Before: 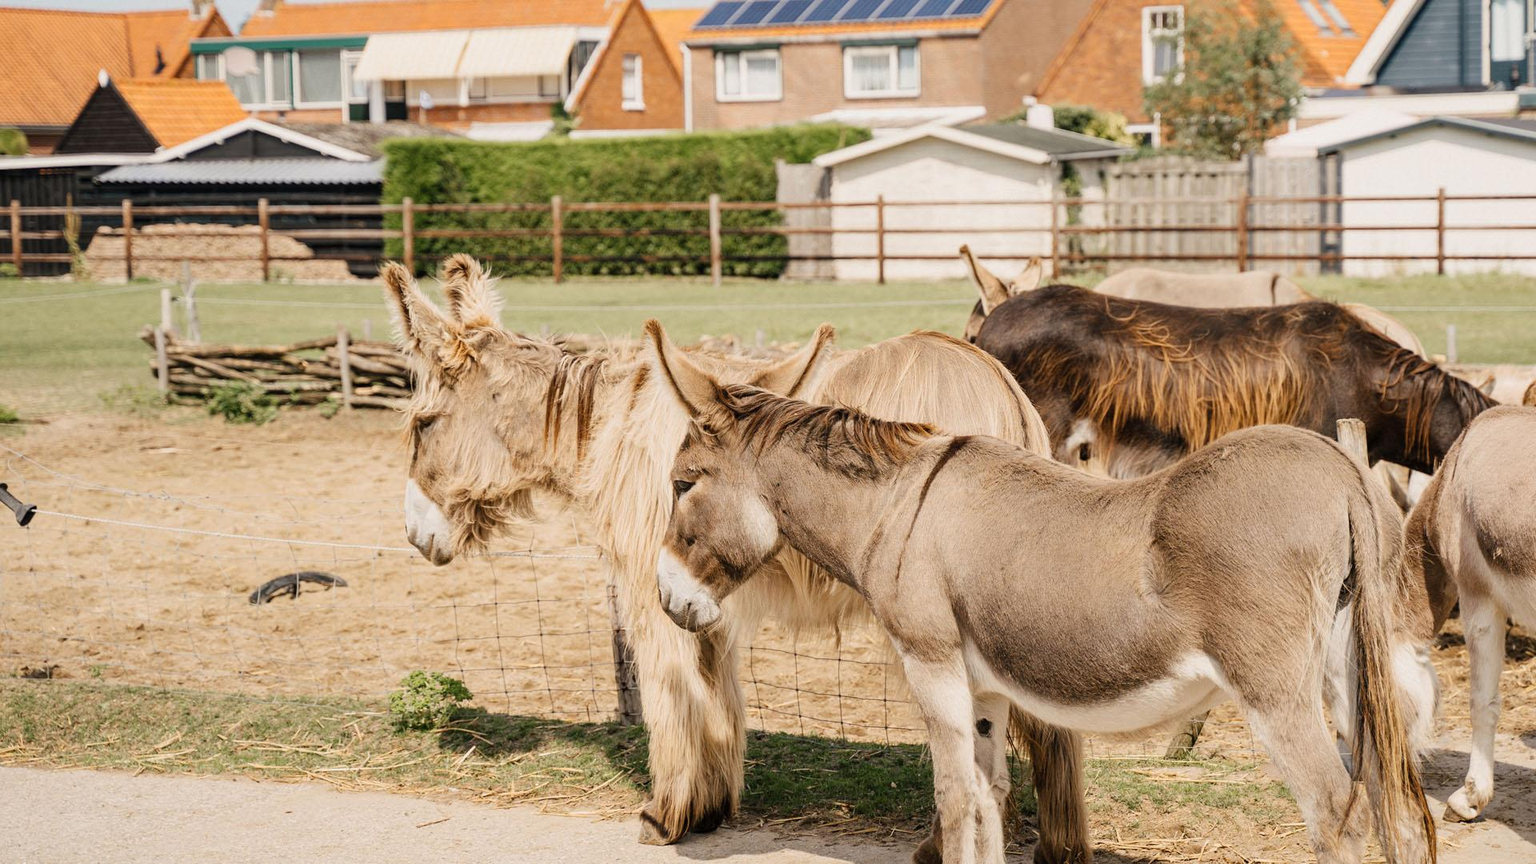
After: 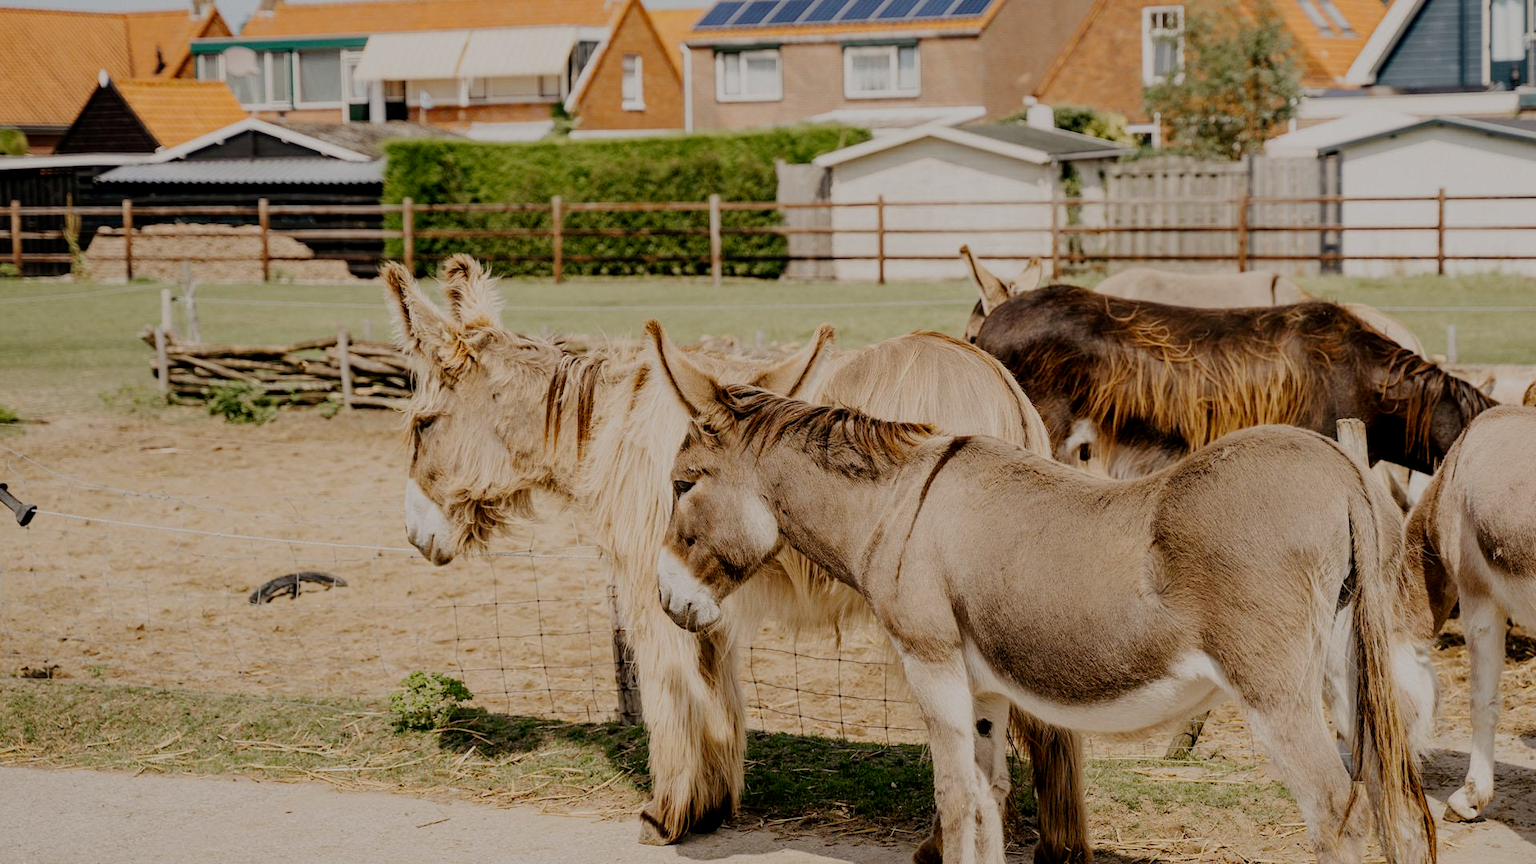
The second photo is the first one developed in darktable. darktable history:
exposure: black level correction 0.009, exposure -0.637 EV, compensate highlight preservation false
tone curve: curves: ch0 [(0, 0) (0.003, 0.002) (0.011, 0.006) (0.025, 0.013) (0.044, 0.019) (0.069, 0.032) (0.1, 0.056) (0.136, 0.095) (0.177, 0.144) (0.224, 0.193) (0.277, 0.26) (0.335, 0.331) (0.399, 0.405) (0.468, 0.479) (0.543, 0.552) (0.623, 0.624) (0.709, 0.699) (0.801, 0.772) (0.898, 0.856) (1, 1)], preserve colors none
rotate and perspective: automatic cropping original format, crop left 0, crop top 0
